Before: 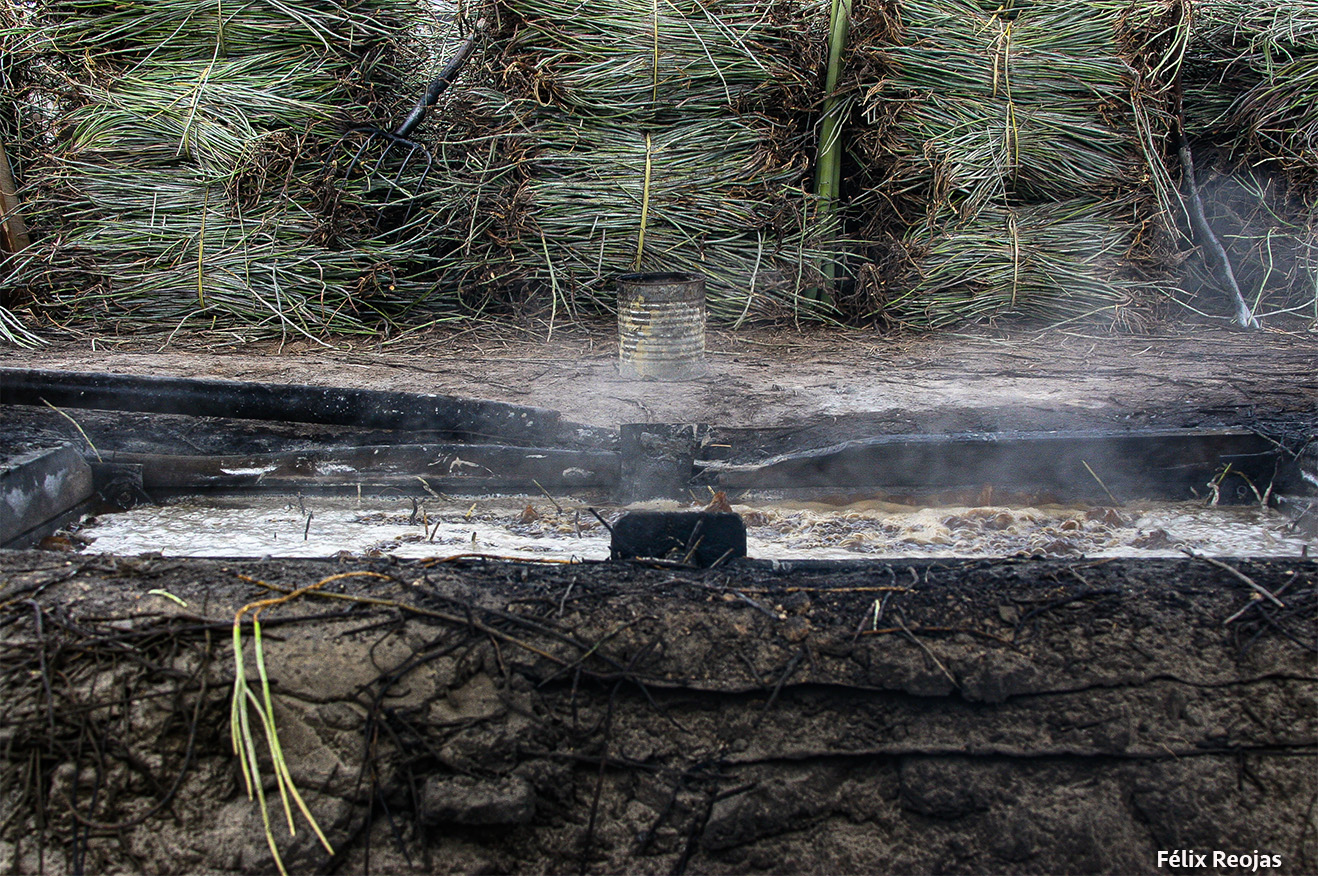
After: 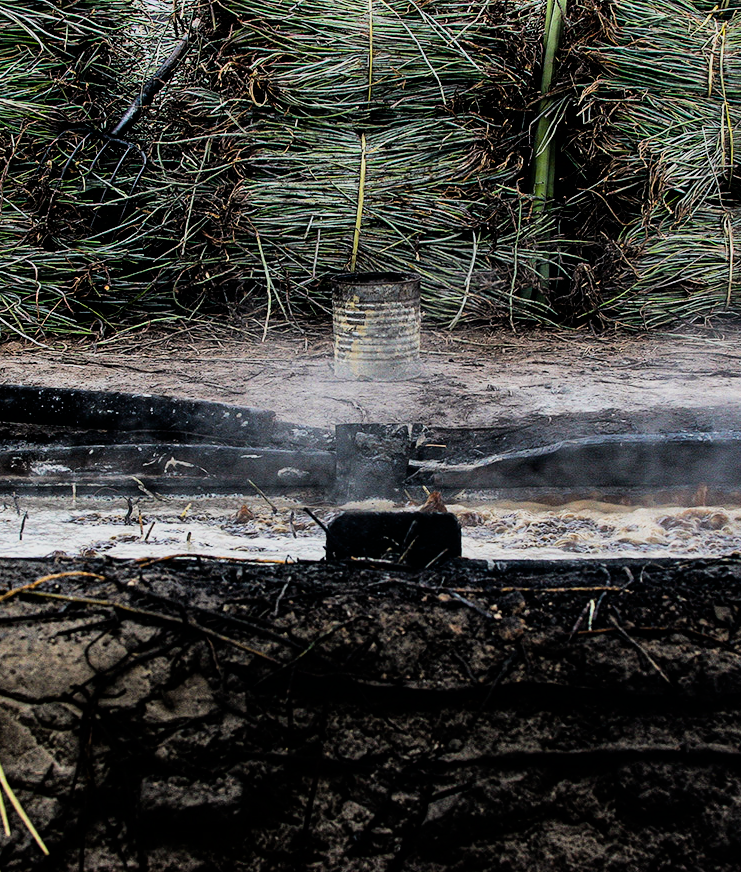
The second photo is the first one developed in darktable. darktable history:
filmic rgb: black relative exposure -5 EV, hardness 2.88, contrast 1.4, highlights saturation mix -30%
crop: left 21.674%, right 22.086%
white balance: emerald 1
